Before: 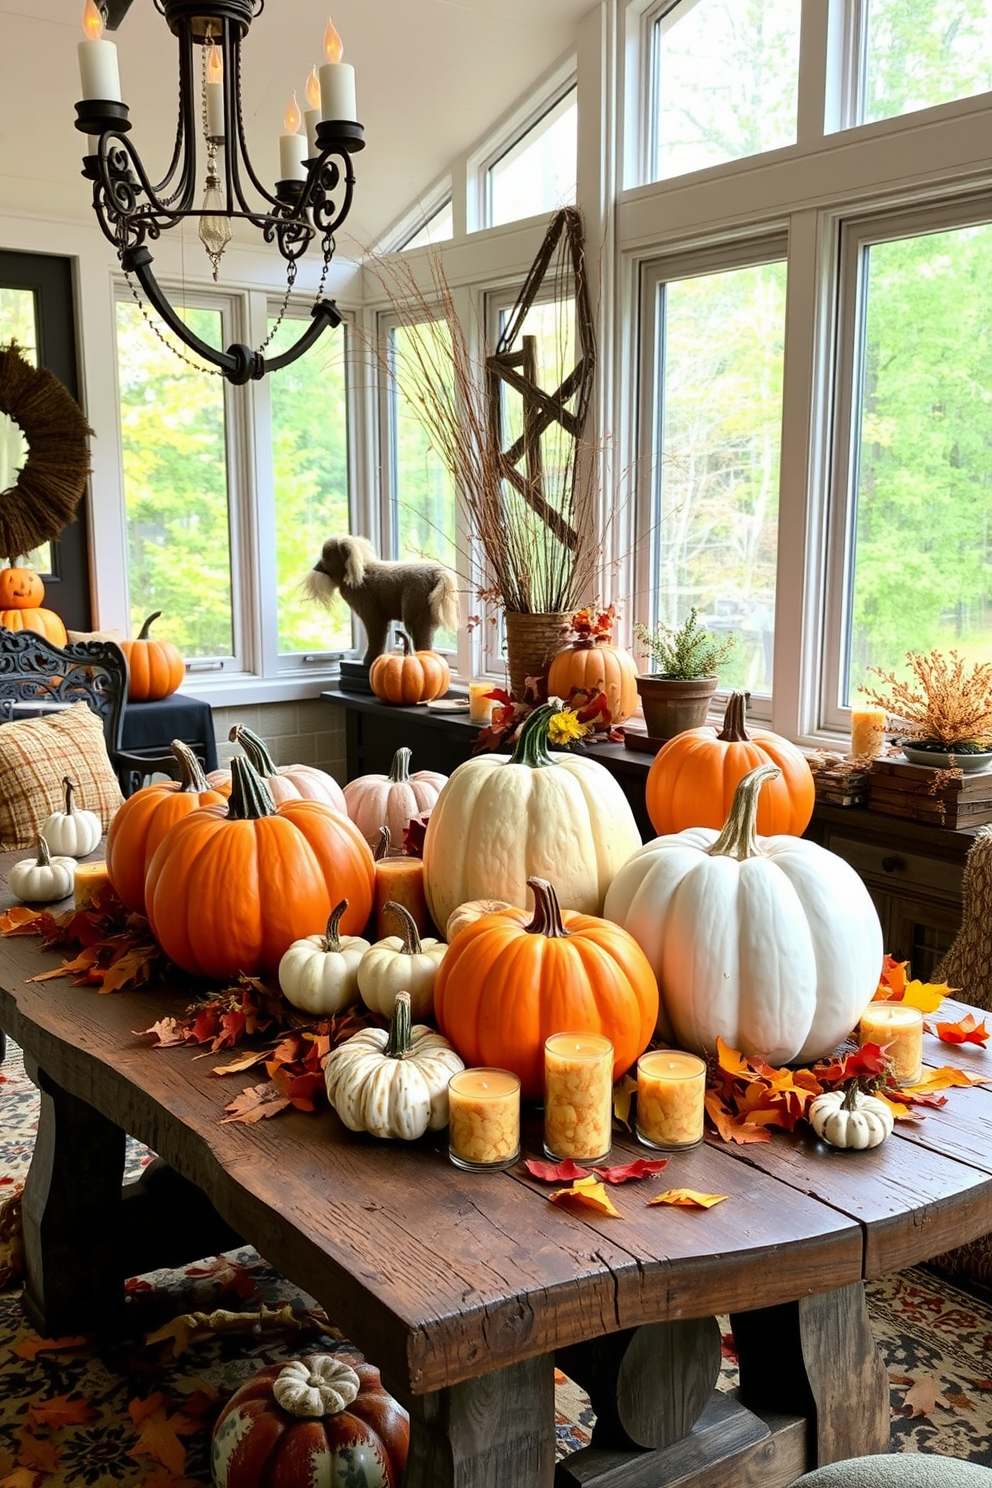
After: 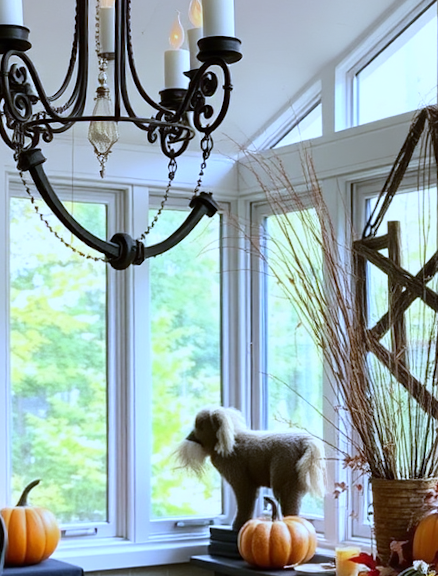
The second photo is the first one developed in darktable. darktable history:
bloom: size 3%, threshold 100%, strength 0%
rotate and perspective: rotation 0.128°, lens shift (vertical) -0.181, lens shift (horizontal) -0.044, shear 0.001, automatic cropping off
white balance: red 0.871, blue 1.249
crop: left 15.452%, top 5.459%, right 43.956%, bottom 56.62%
